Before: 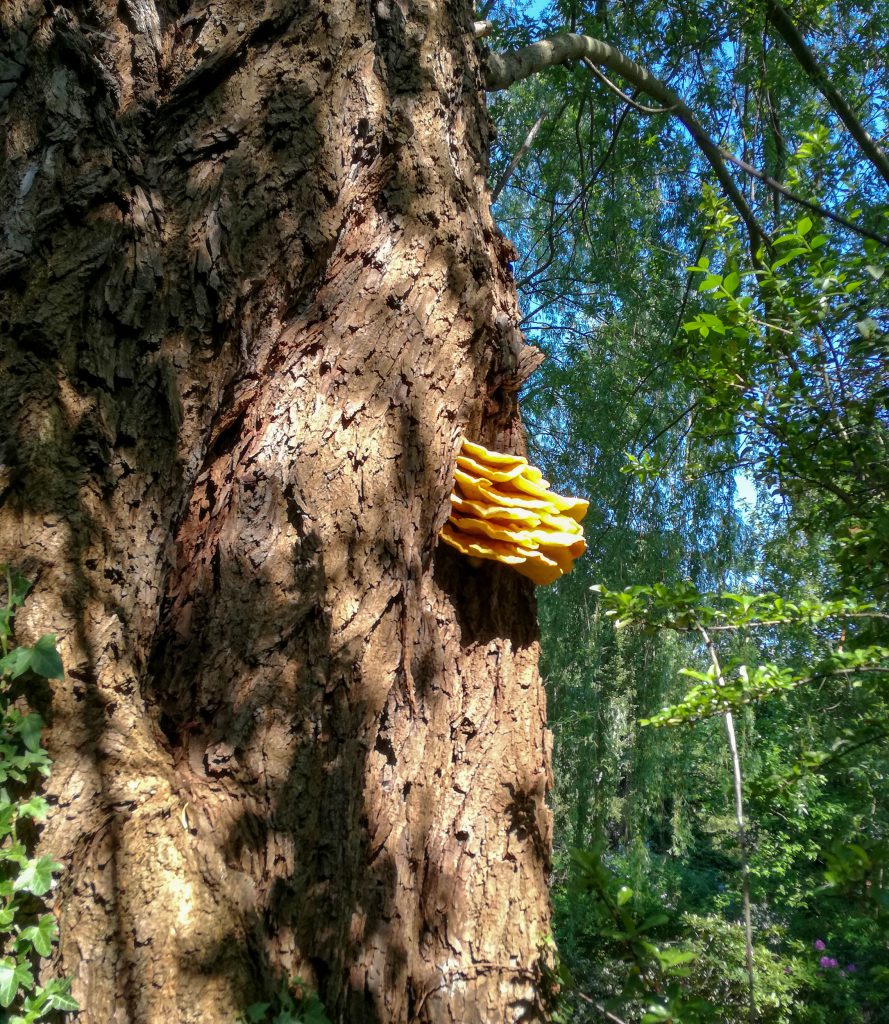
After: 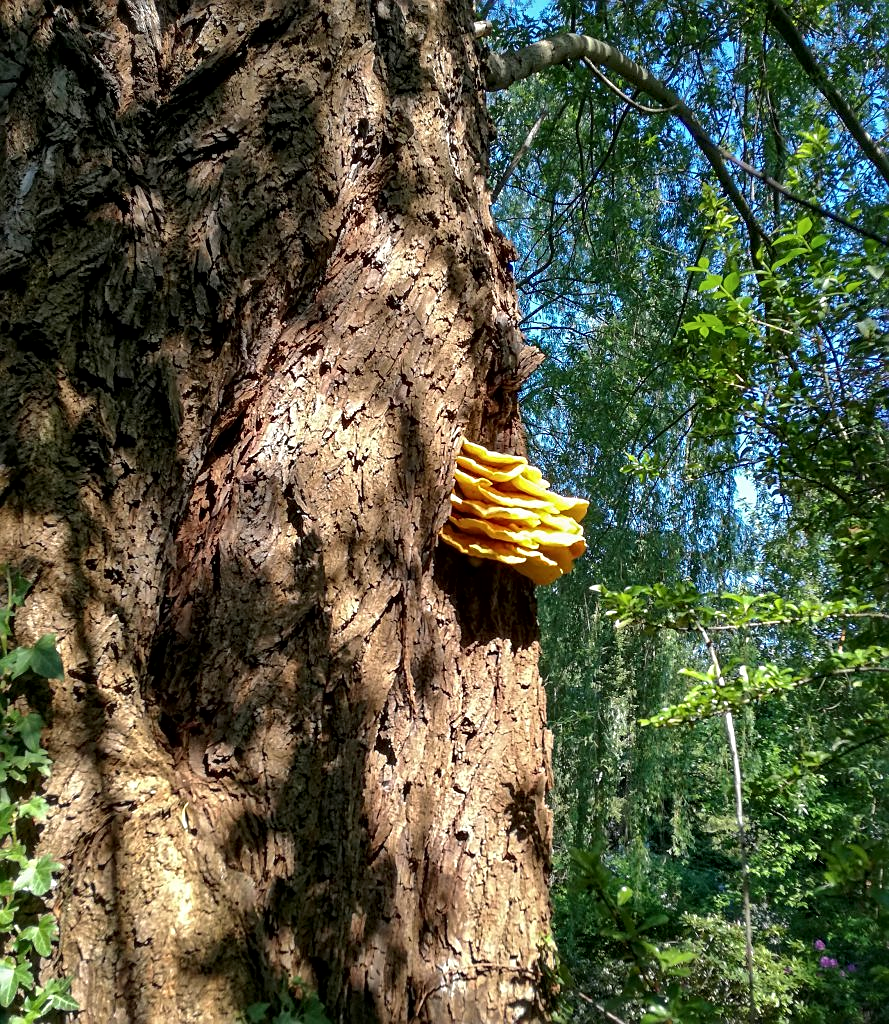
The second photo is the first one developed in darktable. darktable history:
local contrast: mode bilateral grid, contrast 20, coarseness 100, detail 150%, midtone range 0.2
sharpen: on, module defaults
